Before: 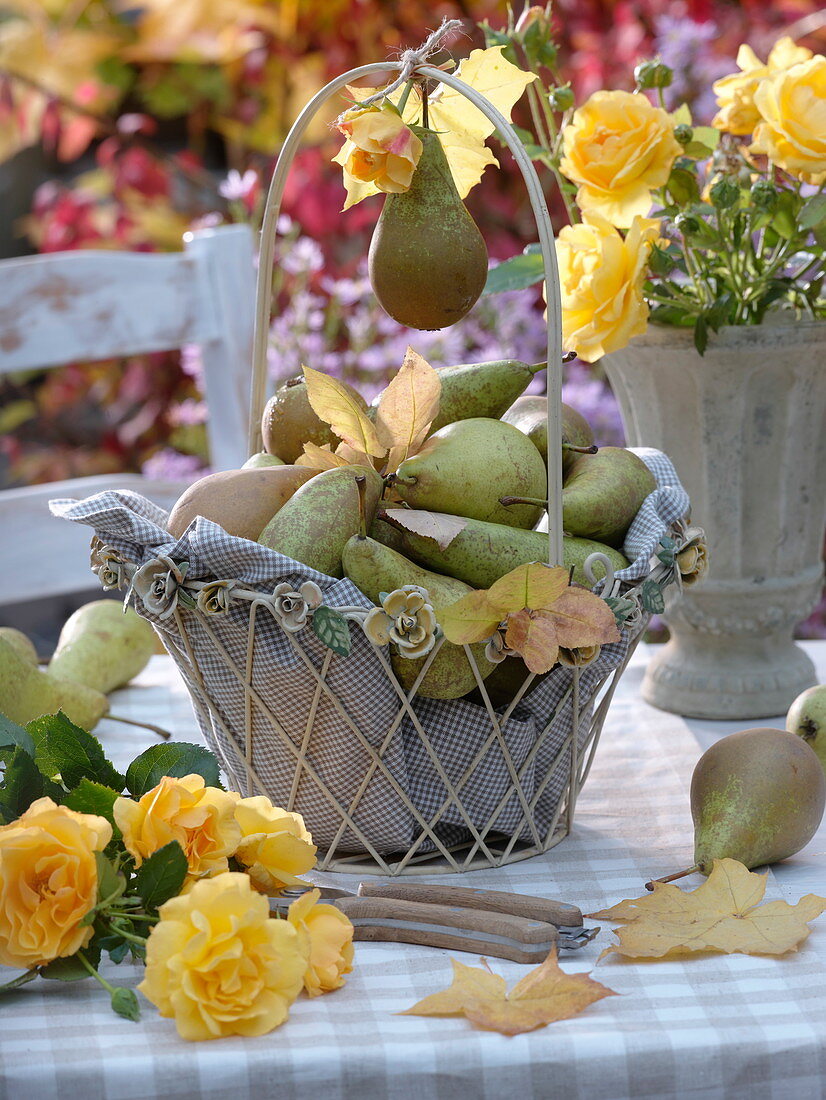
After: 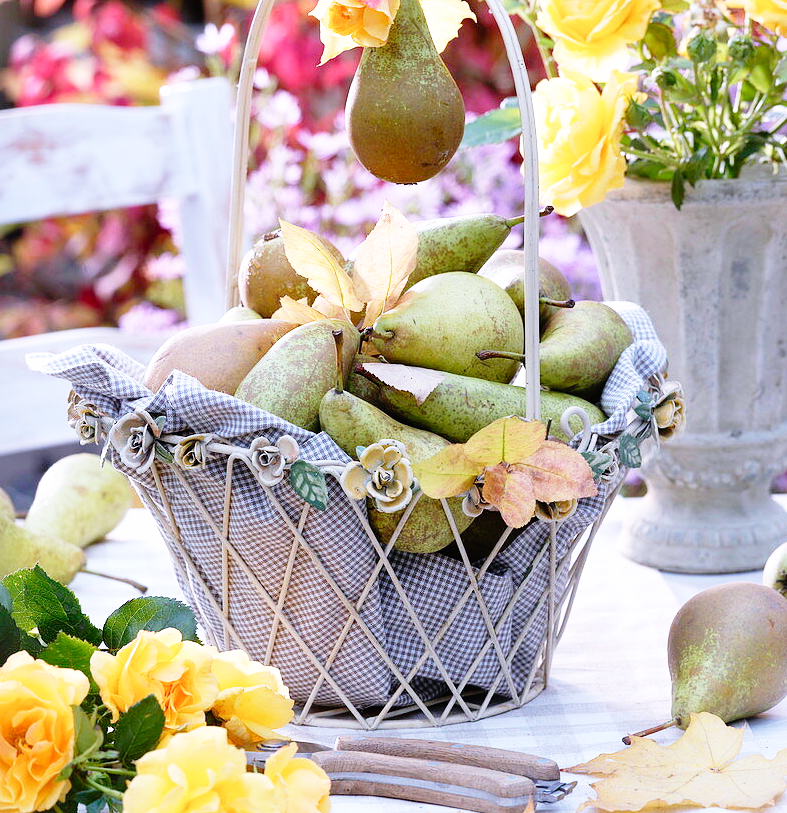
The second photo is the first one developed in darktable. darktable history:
crop and rotate: left 2.785%, top 13.343%, right 1.873%, bottom 12.725%
base curve: curves: ch0 [(0, 0) (0.012, 0.01) (0.073, 0.168) (0.31, 0.711) (0.645, 0.957) (1, 1)], preserve colors none
color calibration: illuminant as shot in camera, x 0.363, y 0.385, temperature 4529.12 K
